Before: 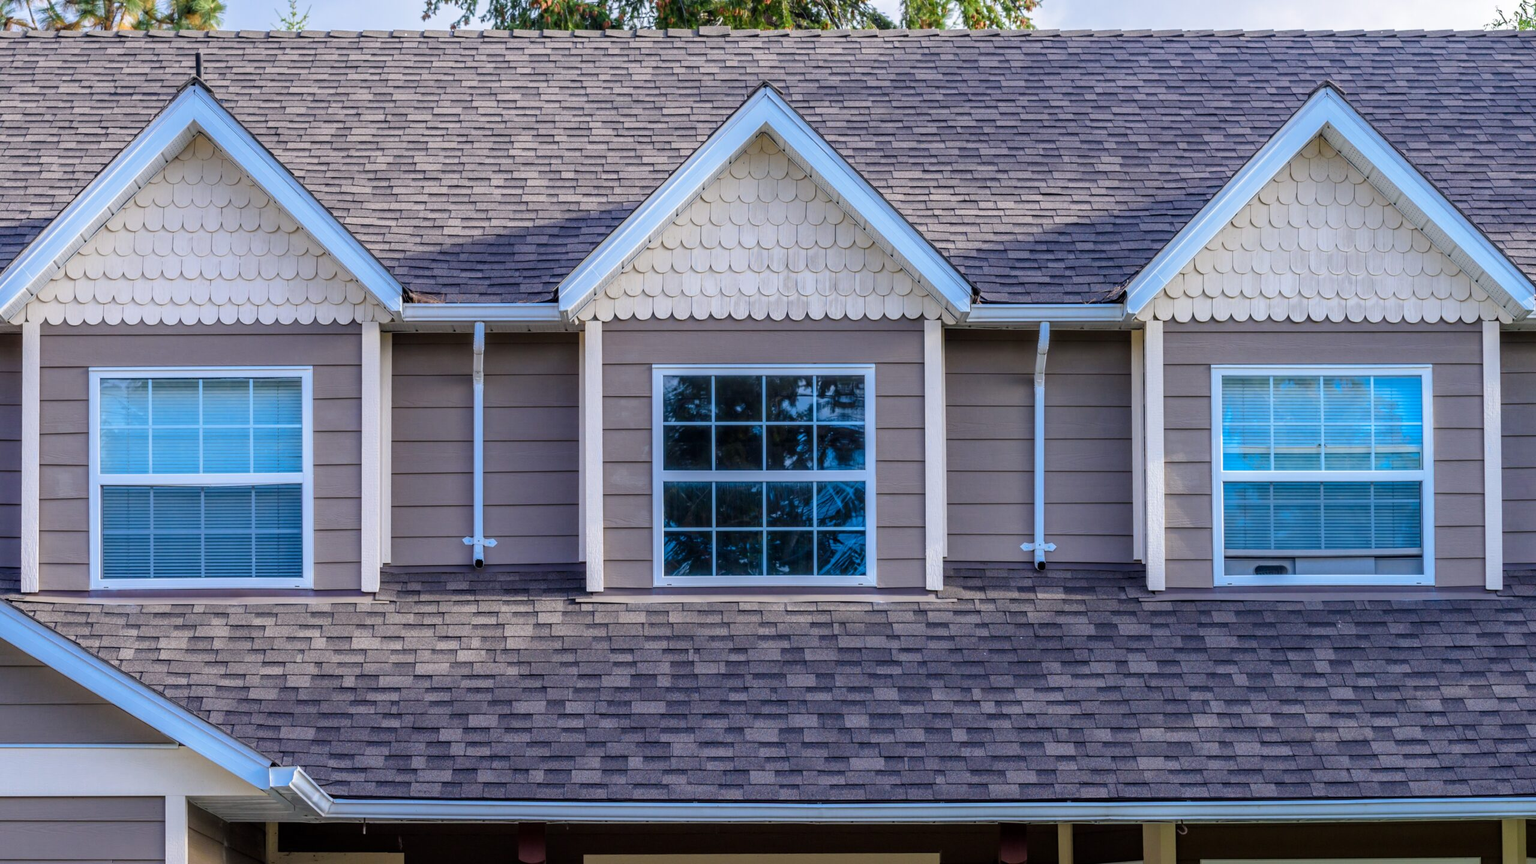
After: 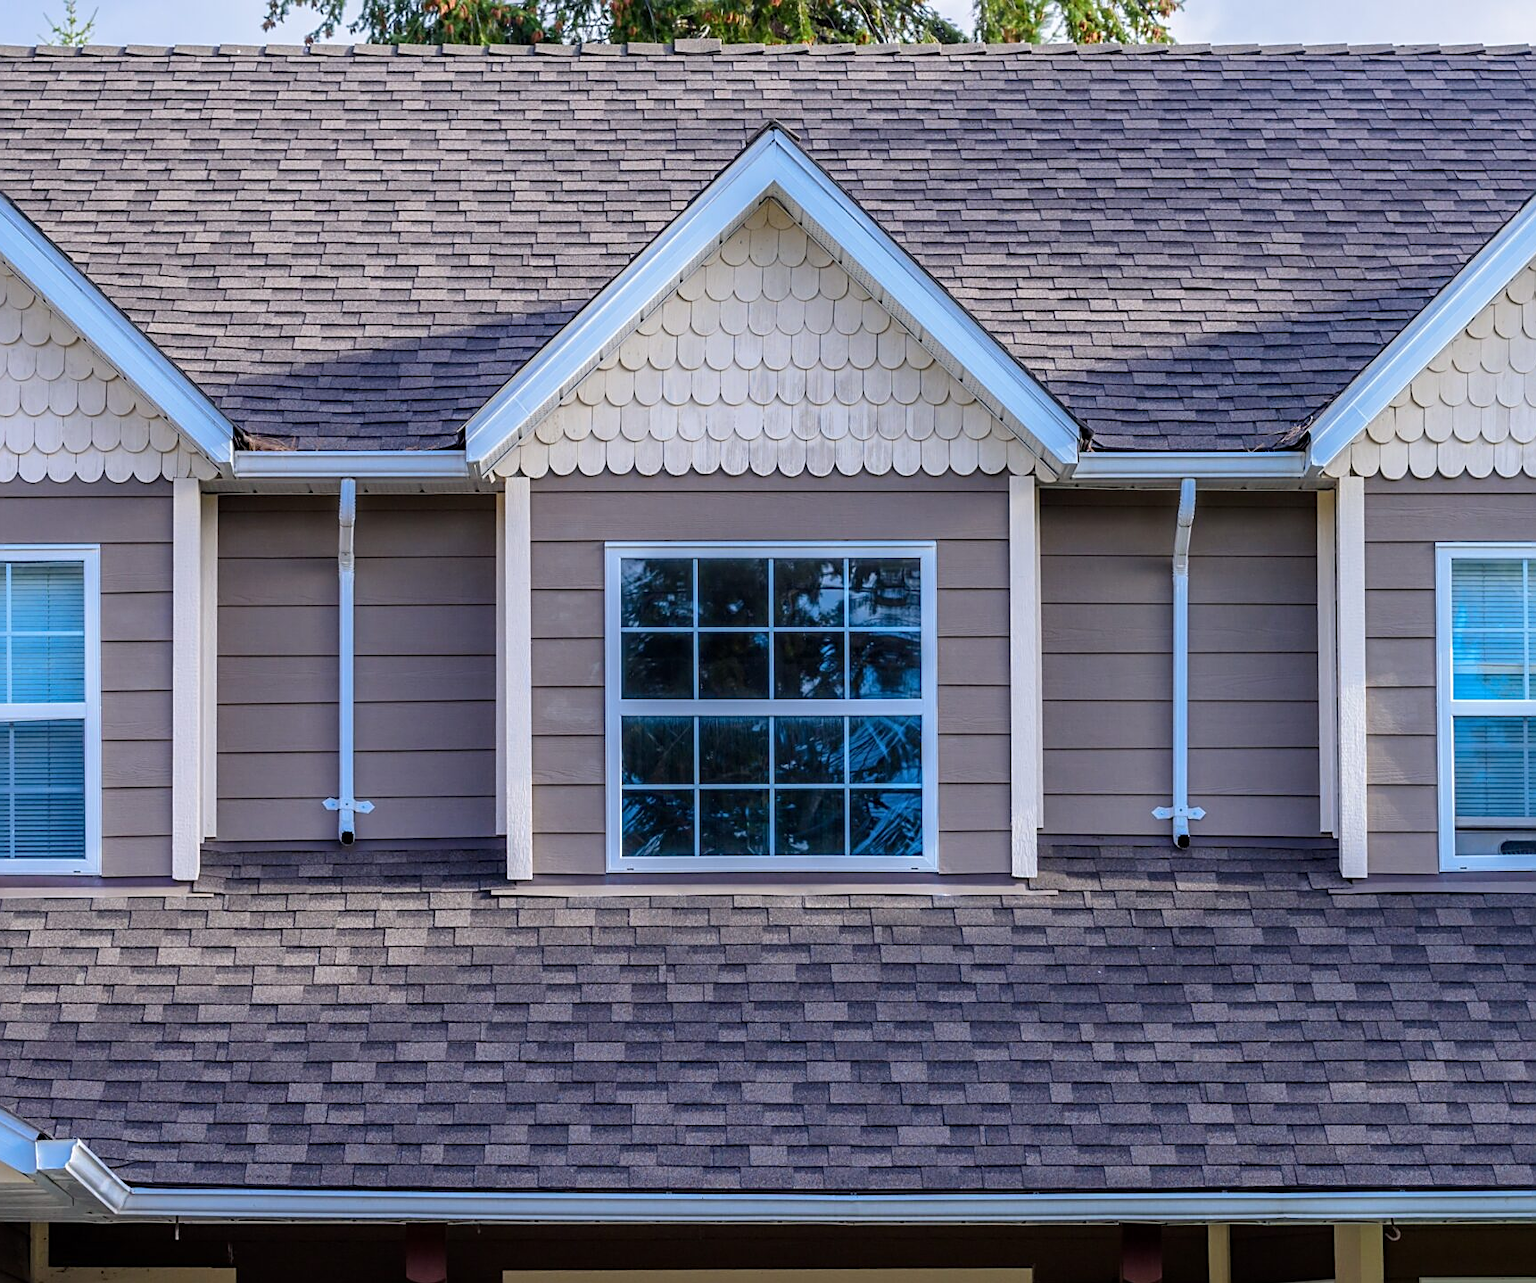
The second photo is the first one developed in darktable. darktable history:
sharpen: on, module defaults
crop and rotate: left 16%, right 16.715%
